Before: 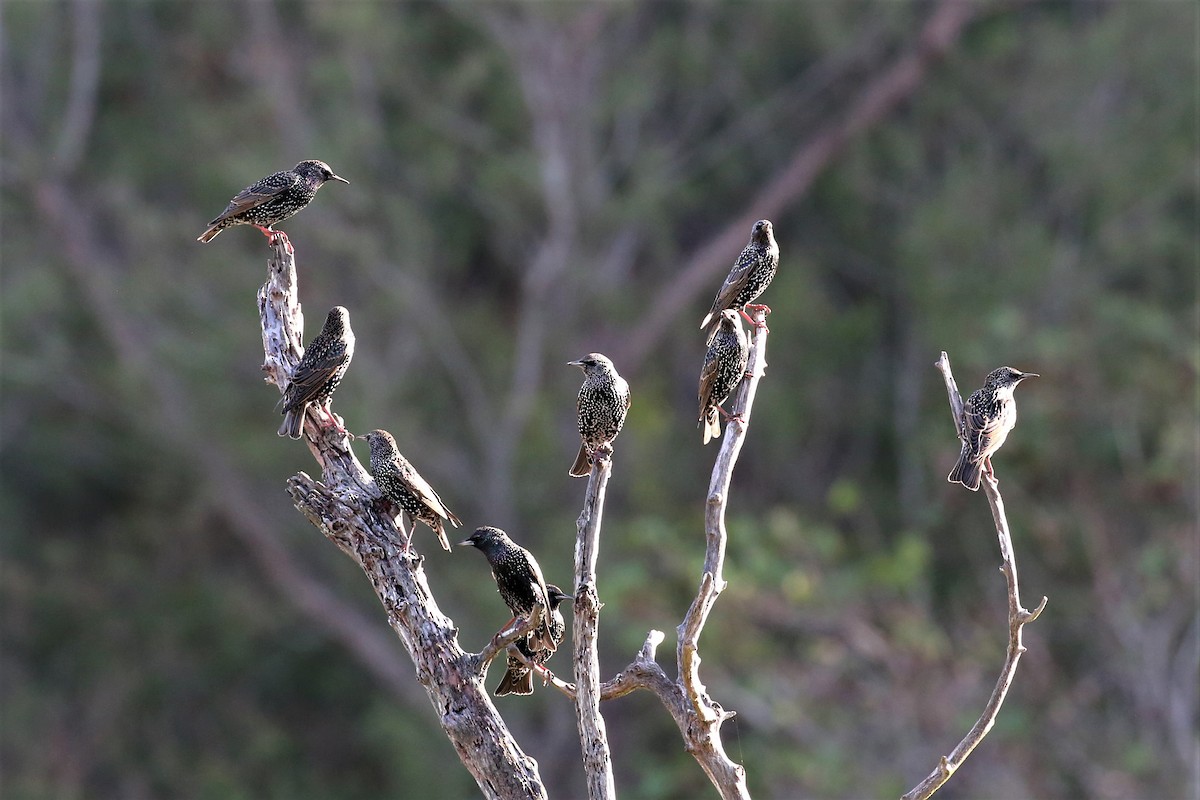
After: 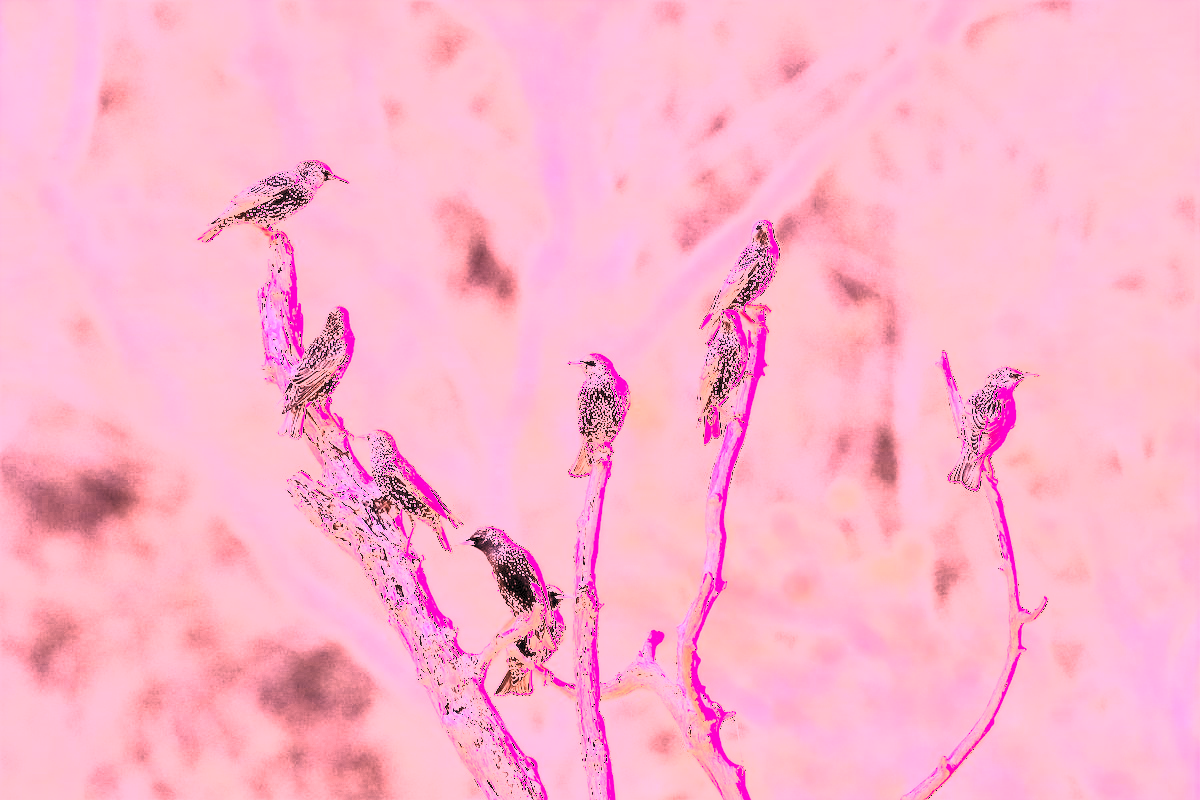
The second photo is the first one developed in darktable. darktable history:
white balance: red 4.26, blue 1.802
contrast brightness saturation: contrast 0.57, brightness 0.57, saturation -0.34
